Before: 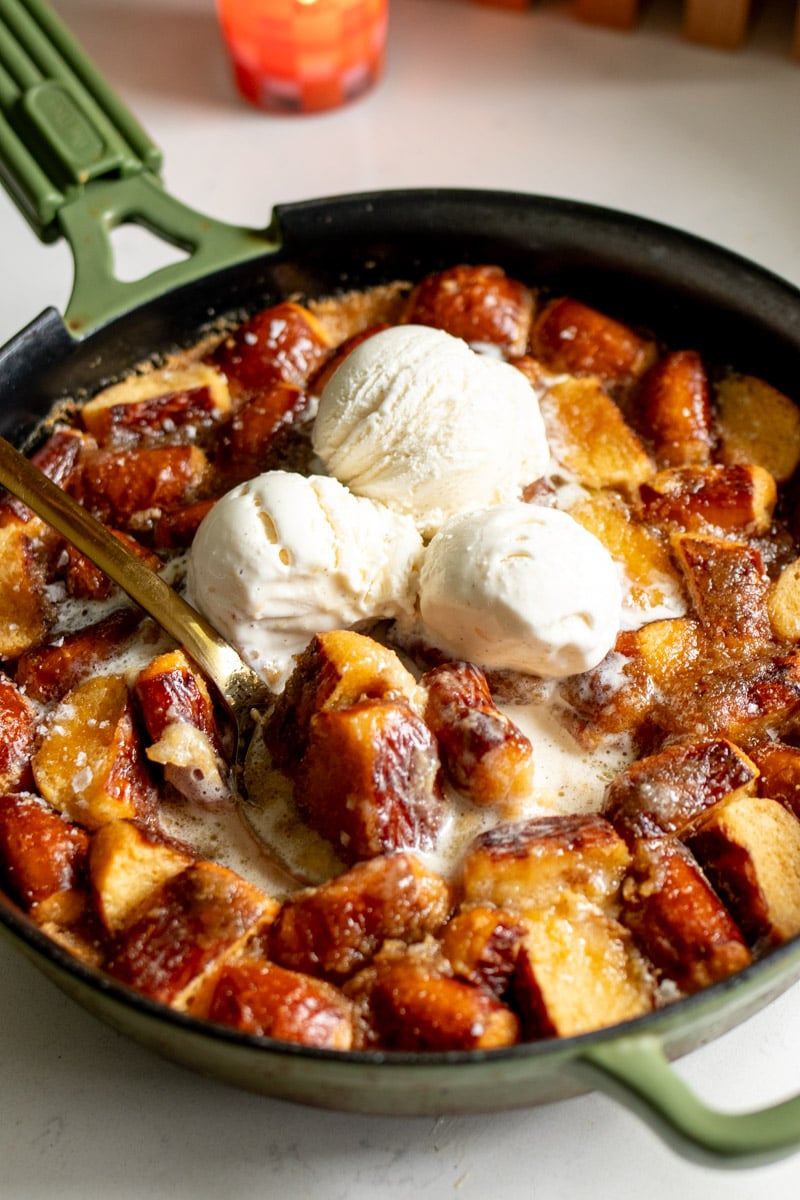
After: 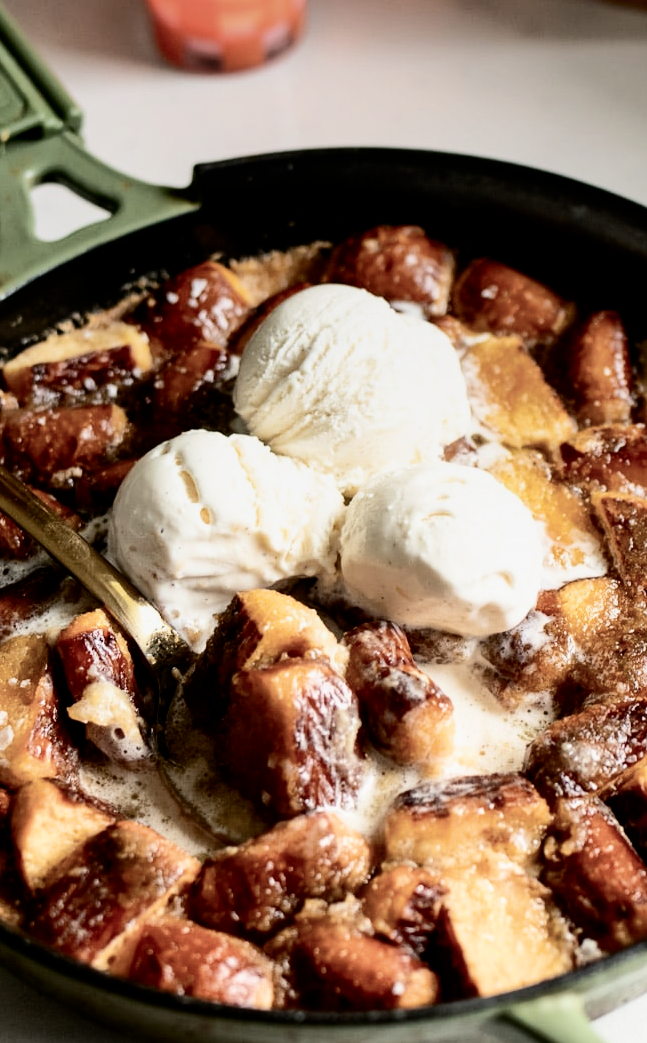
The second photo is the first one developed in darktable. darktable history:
graduated density: on, module defaults
crop: left 9.929%, top 3.475%, right 9.188%, bottom 9.529%
tone equalizer: -8 EV -1.08 EV, -7 EV -1.01 EV, -6 EV -0.867 EV, -5 EV -0.578 EV, -3 EV 0.578 EV, -2 EV 0.867 EV, -1 EV 1.01 EV, +0 EV 1.08 EV, edges refinement/feathering 500, mask exposure compensation -1.57 EV, preserve details no
color balance rgb: global vibrance 10%
contrast brightness saturation: contrast 0.25, saturation -0.31
filmic rgb: hardness 4.17
shadows and highlights: on, module defaults
